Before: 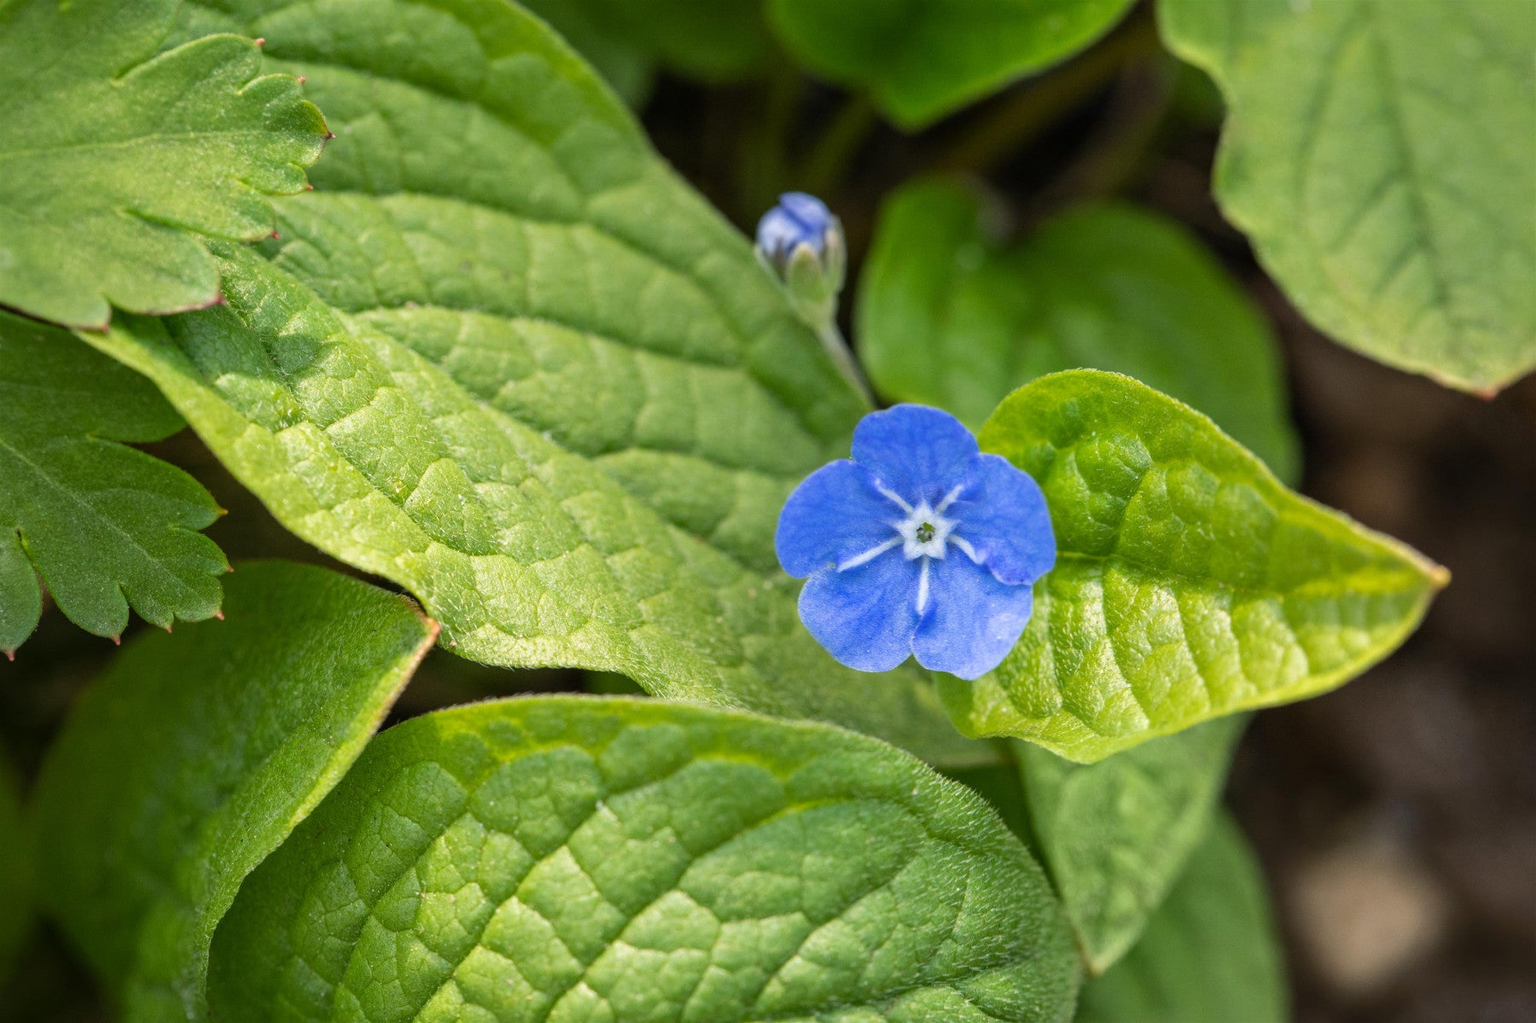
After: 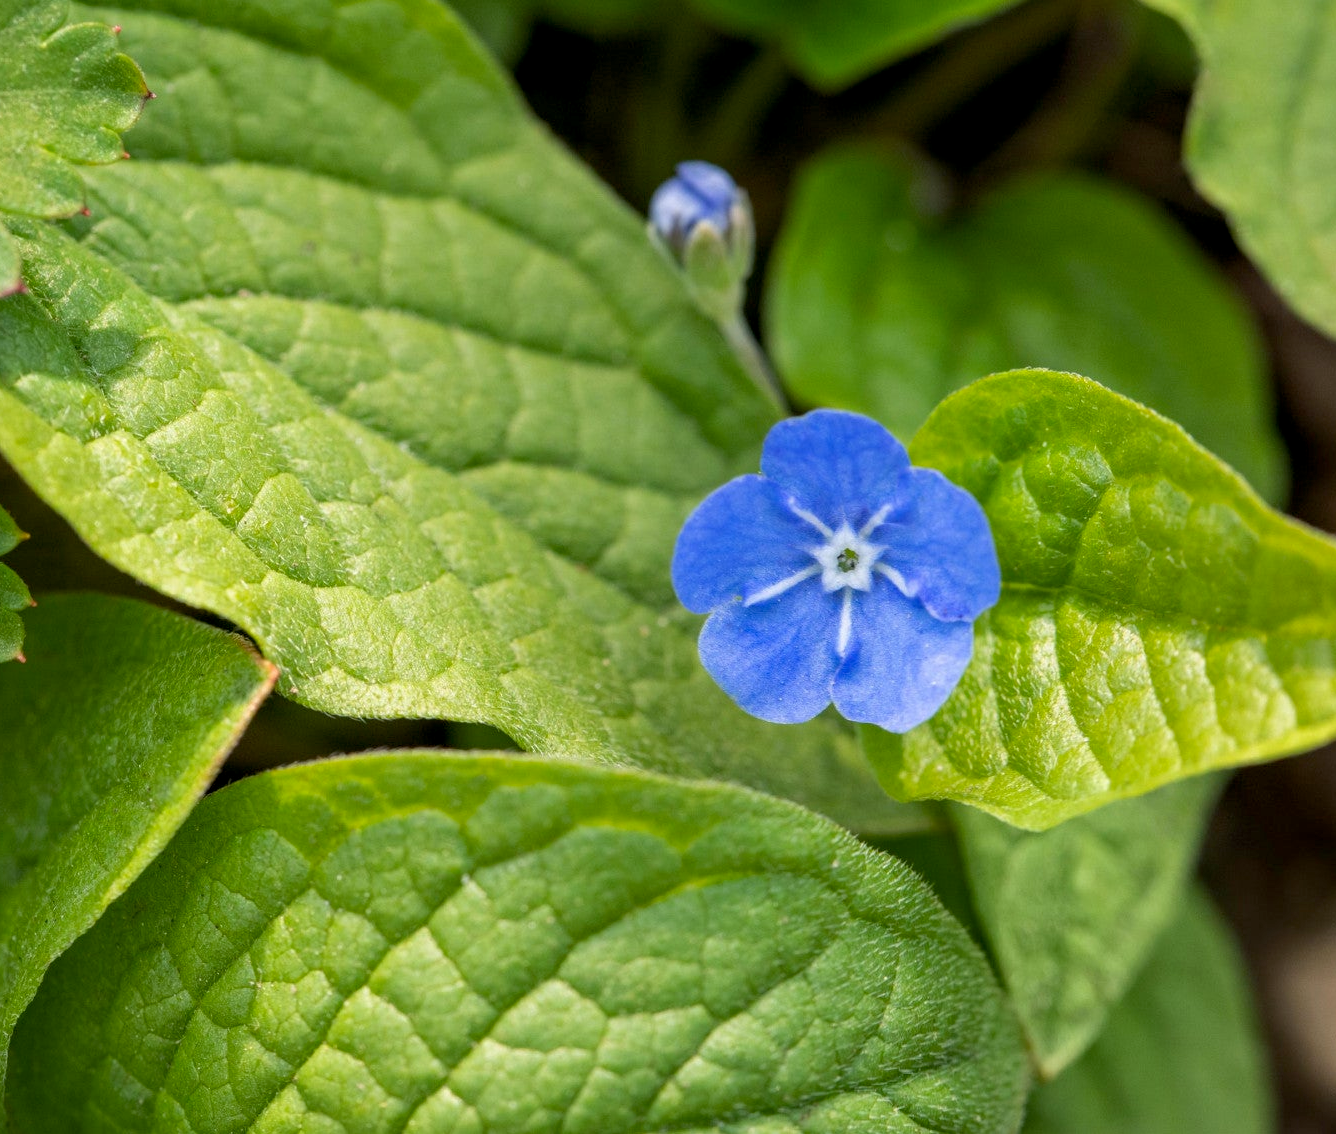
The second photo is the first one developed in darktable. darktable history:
color balance rgb: global offset › luminance -0.508%, perceptual saturation grading › global saturation 2.896%
crop and rotate: left 13.212%, top 5.379%, right 12.532%
